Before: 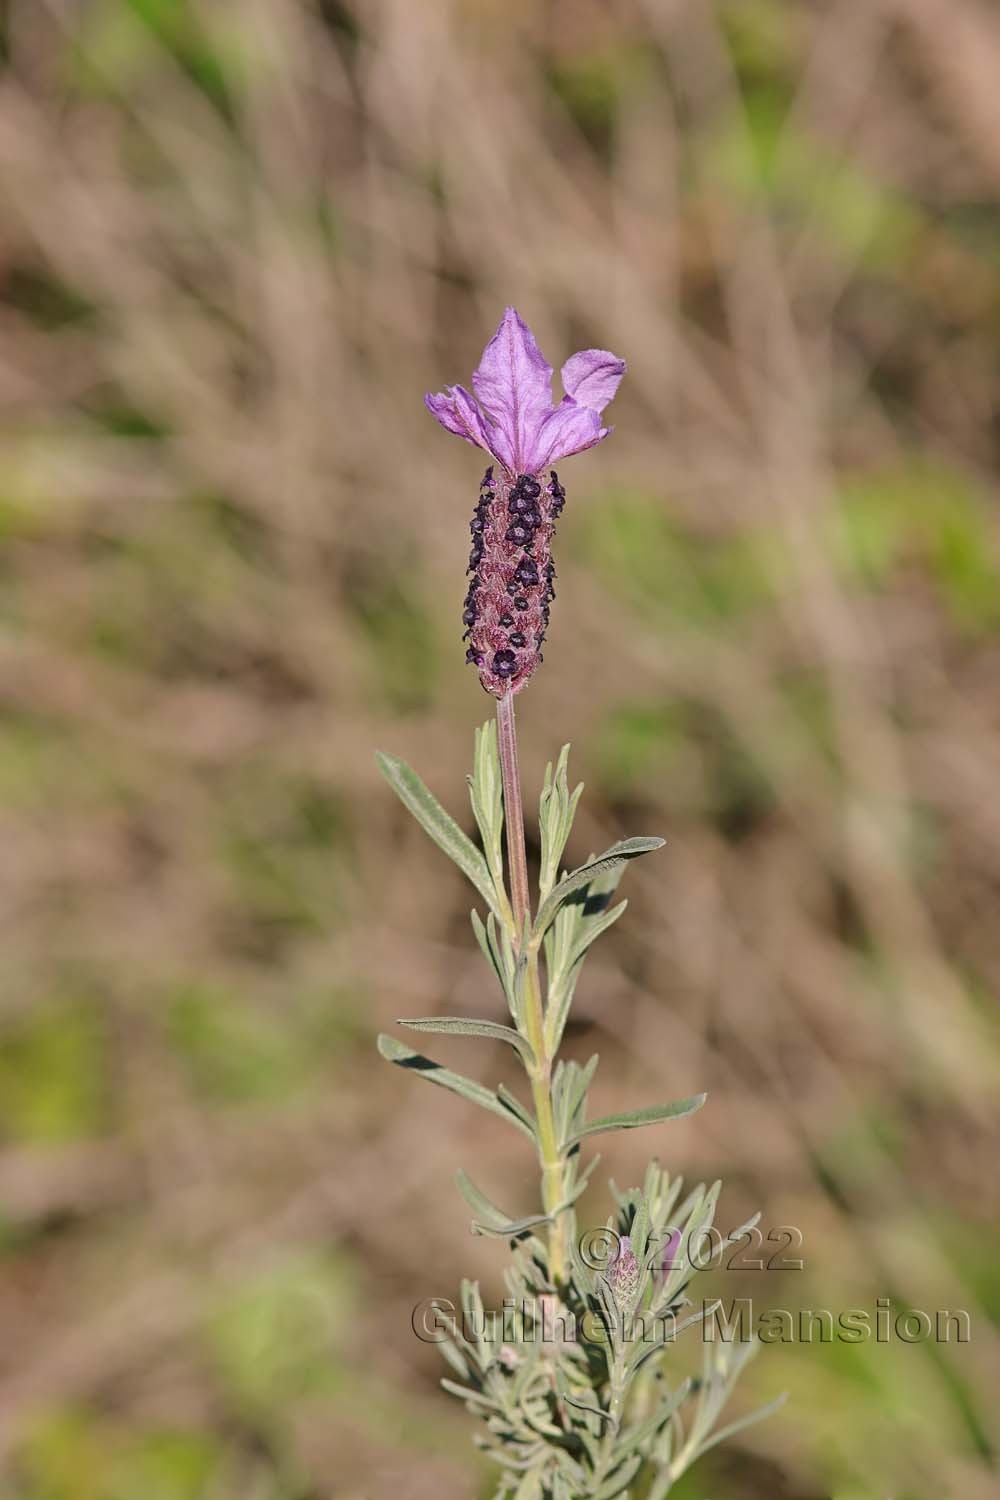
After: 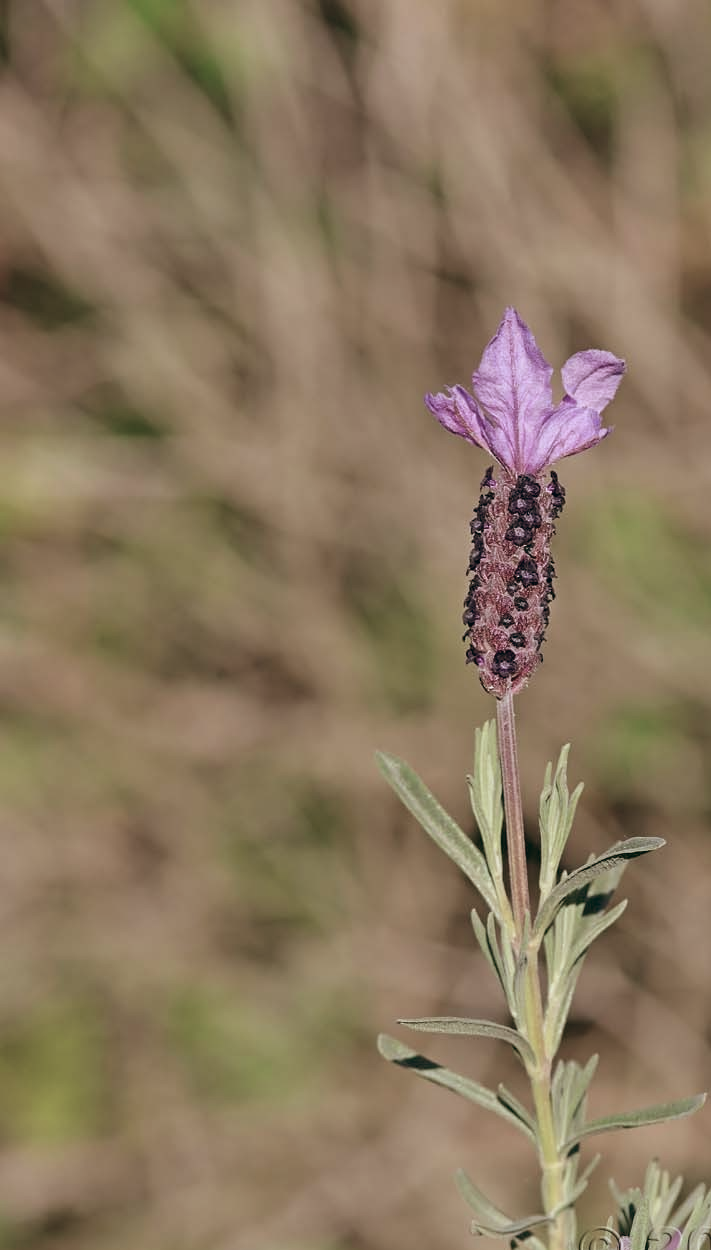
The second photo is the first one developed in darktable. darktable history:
crop: right 28.885%, bottom 16.626%
color balance: lift [1, 0.994, 1.002, 1.006], gamma [0.957, 1.081, 1.016, 0.919], gain [0.97, 0.972, 1.01, 1.028], input saturation 91.06%, output saturation 79.8%
